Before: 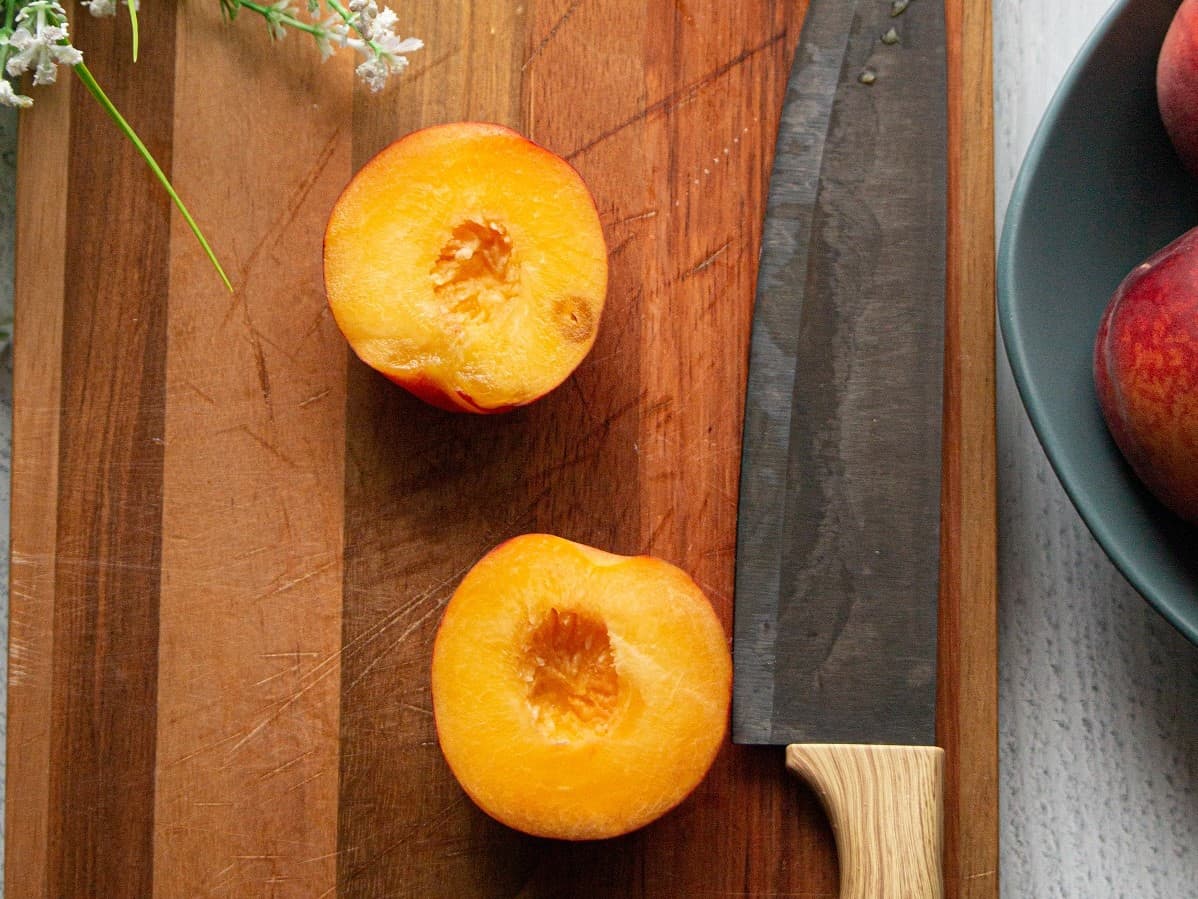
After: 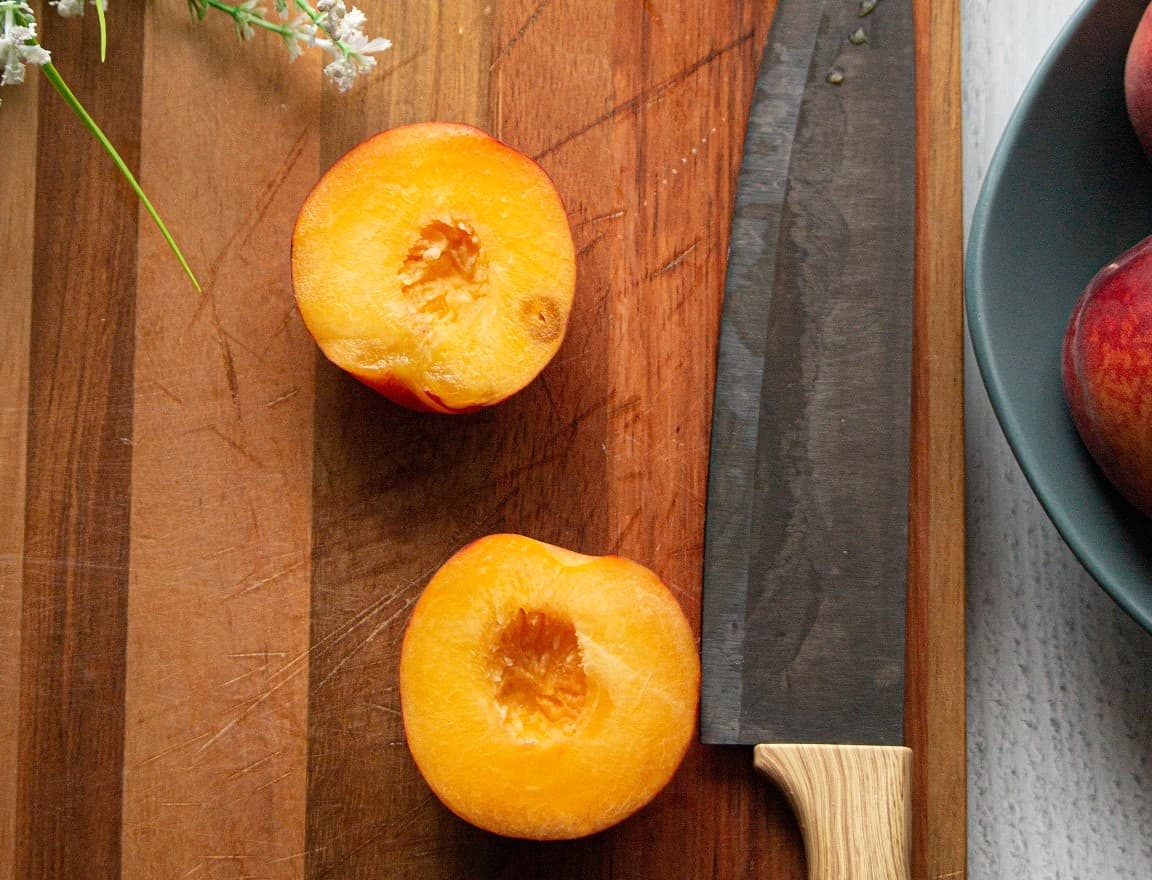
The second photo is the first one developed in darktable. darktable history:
tone equalizer: -8 EV 0.077 EV, smoothing diameter 24.88%, edges refinement/feathering 8.67, preserve details guided filter
crop and rotate: left 2.697%, right 1.102%, bottom 2.032%
